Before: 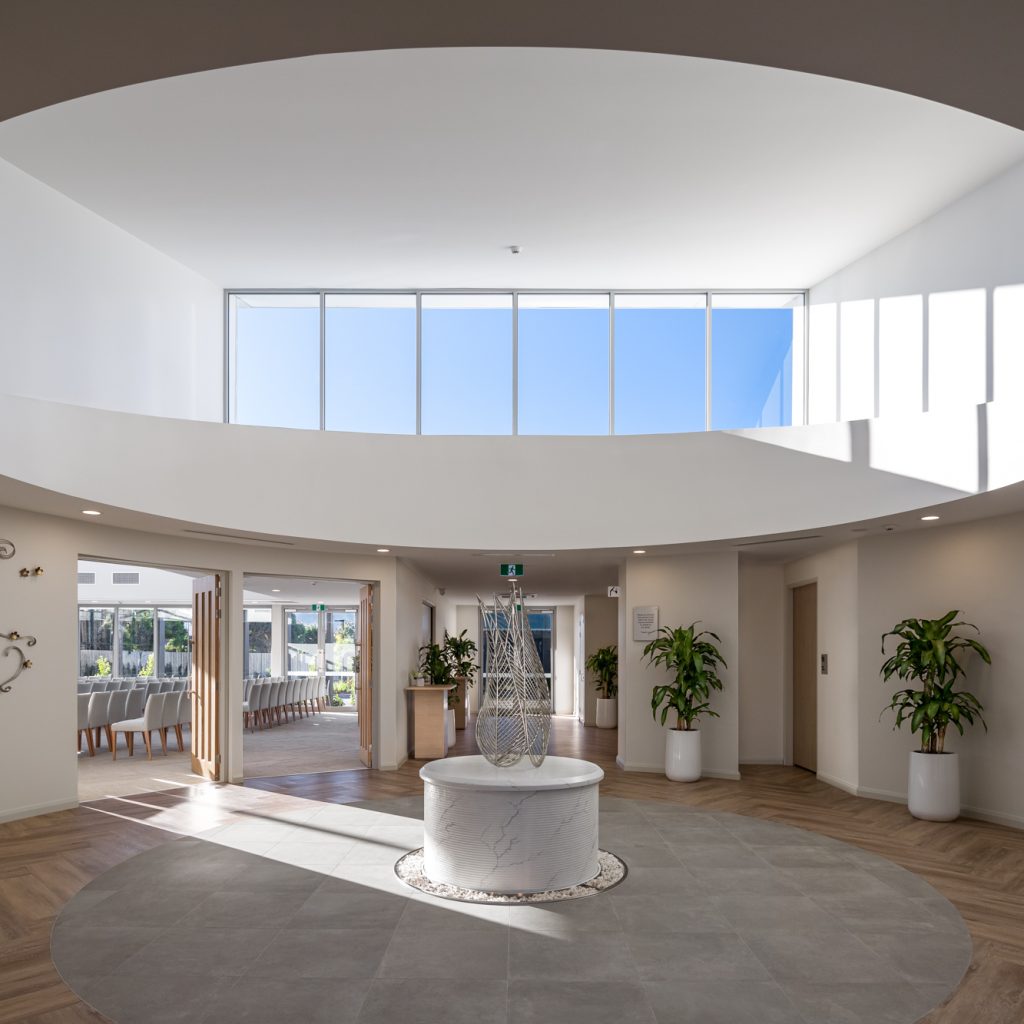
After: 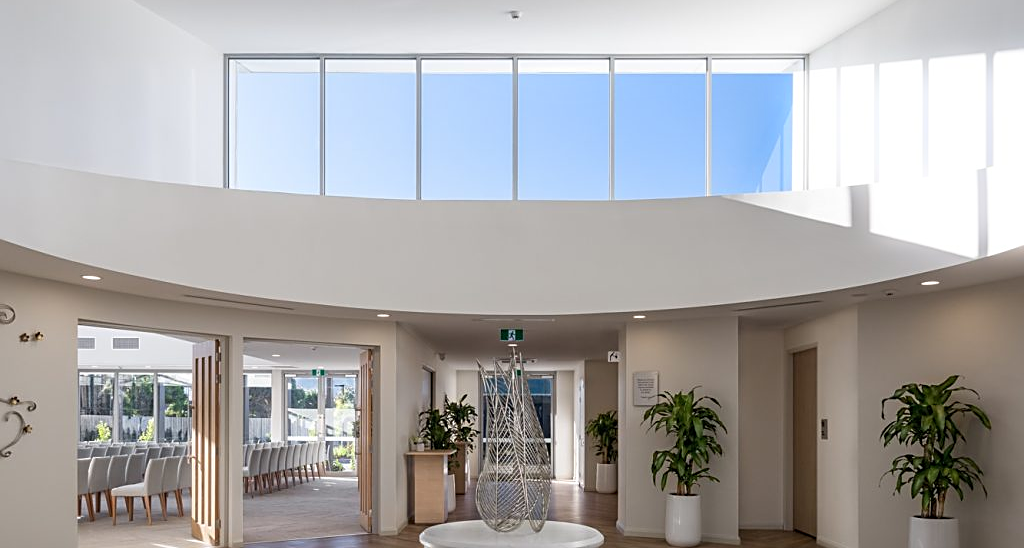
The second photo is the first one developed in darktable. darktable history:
crop and rotate: top 23.043%, bottom 23.437%
bloom: size 3%, threshold 100%, strength 0%
sharpen: on, module defaults
